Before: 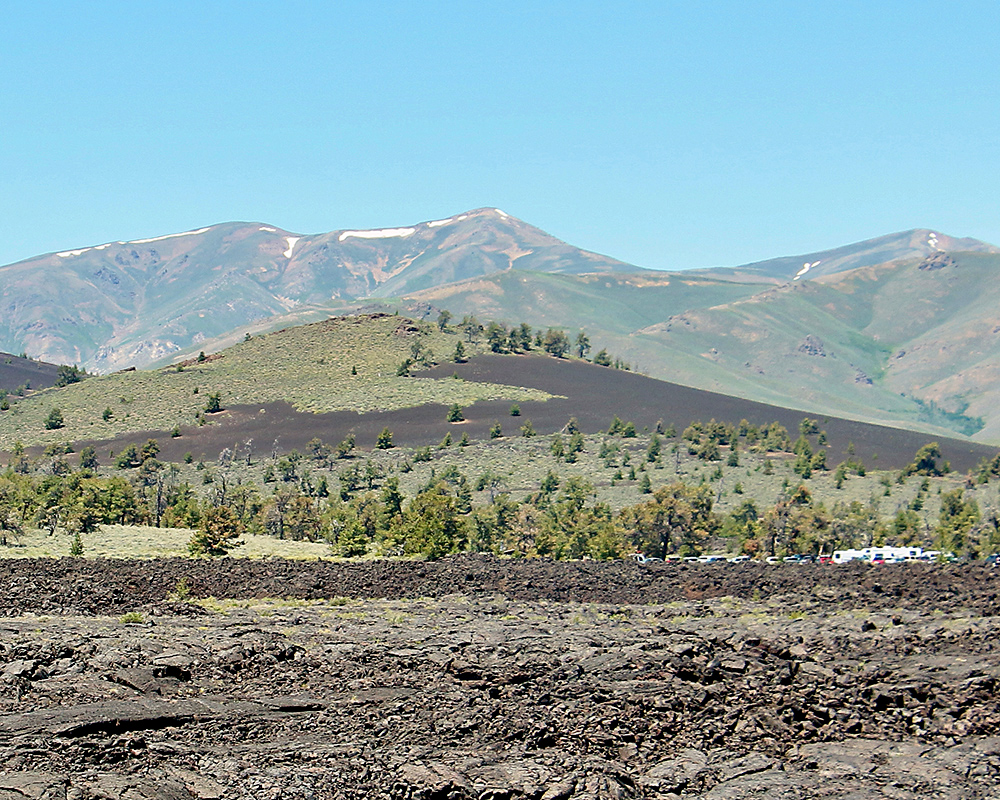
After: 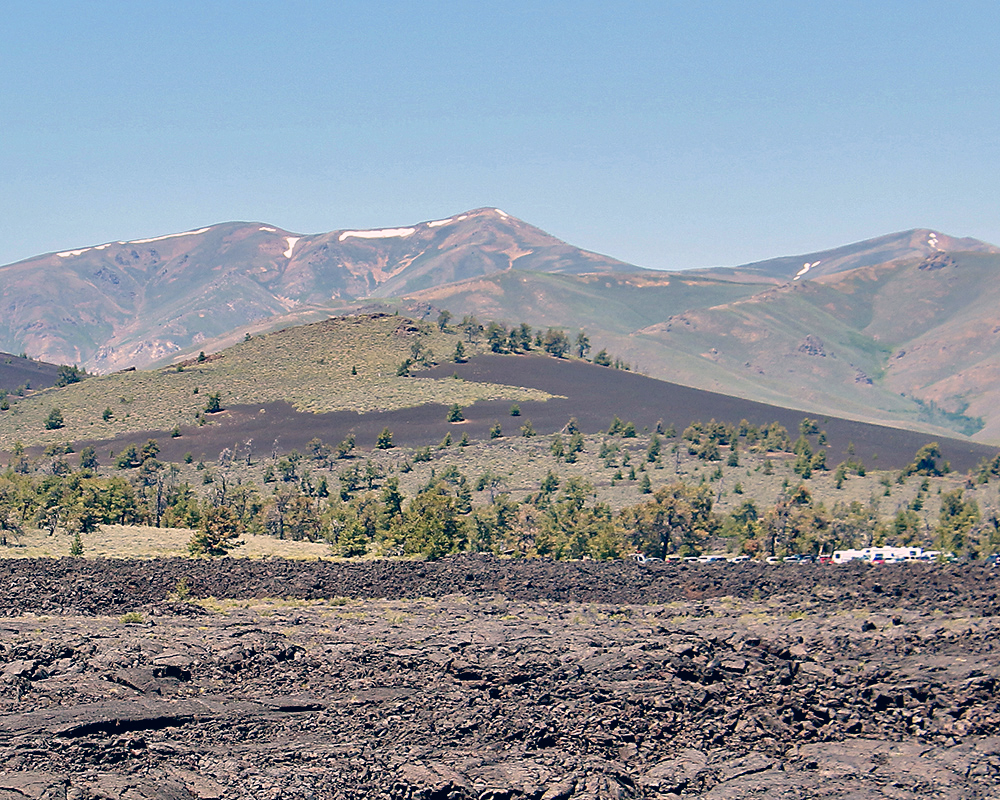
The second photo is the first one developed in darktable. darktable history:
shadows and highlights: on, module defaults
color correction: highlights a* 14.22, highlights b* 5.95, shadows a* -6.19, shadows b* -15.85, saturation 0.853
